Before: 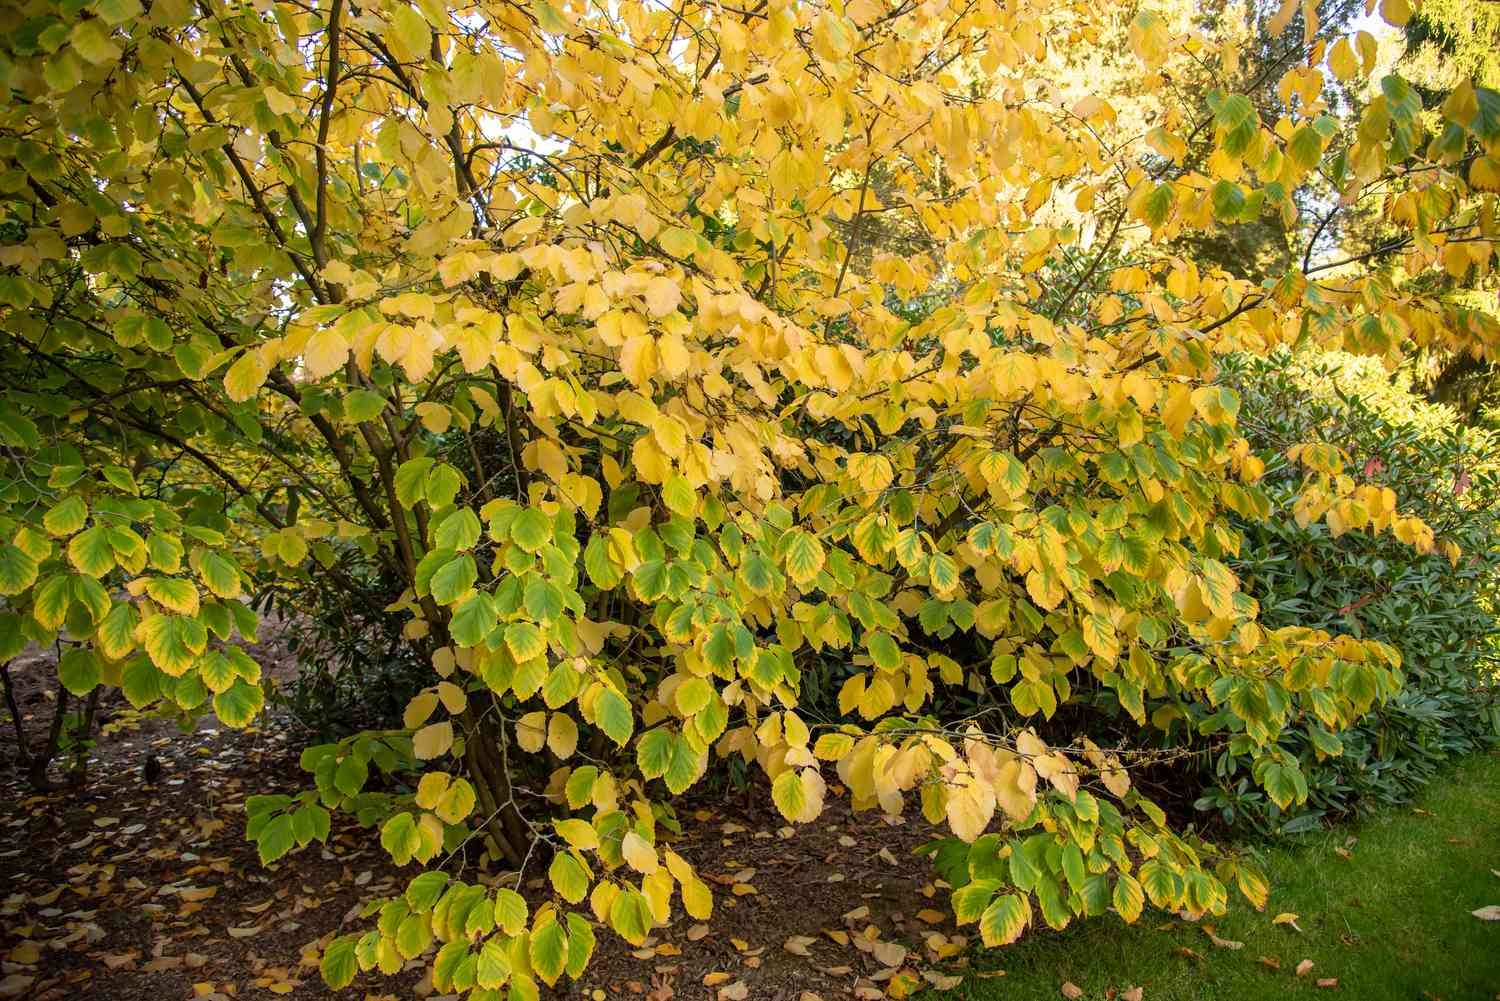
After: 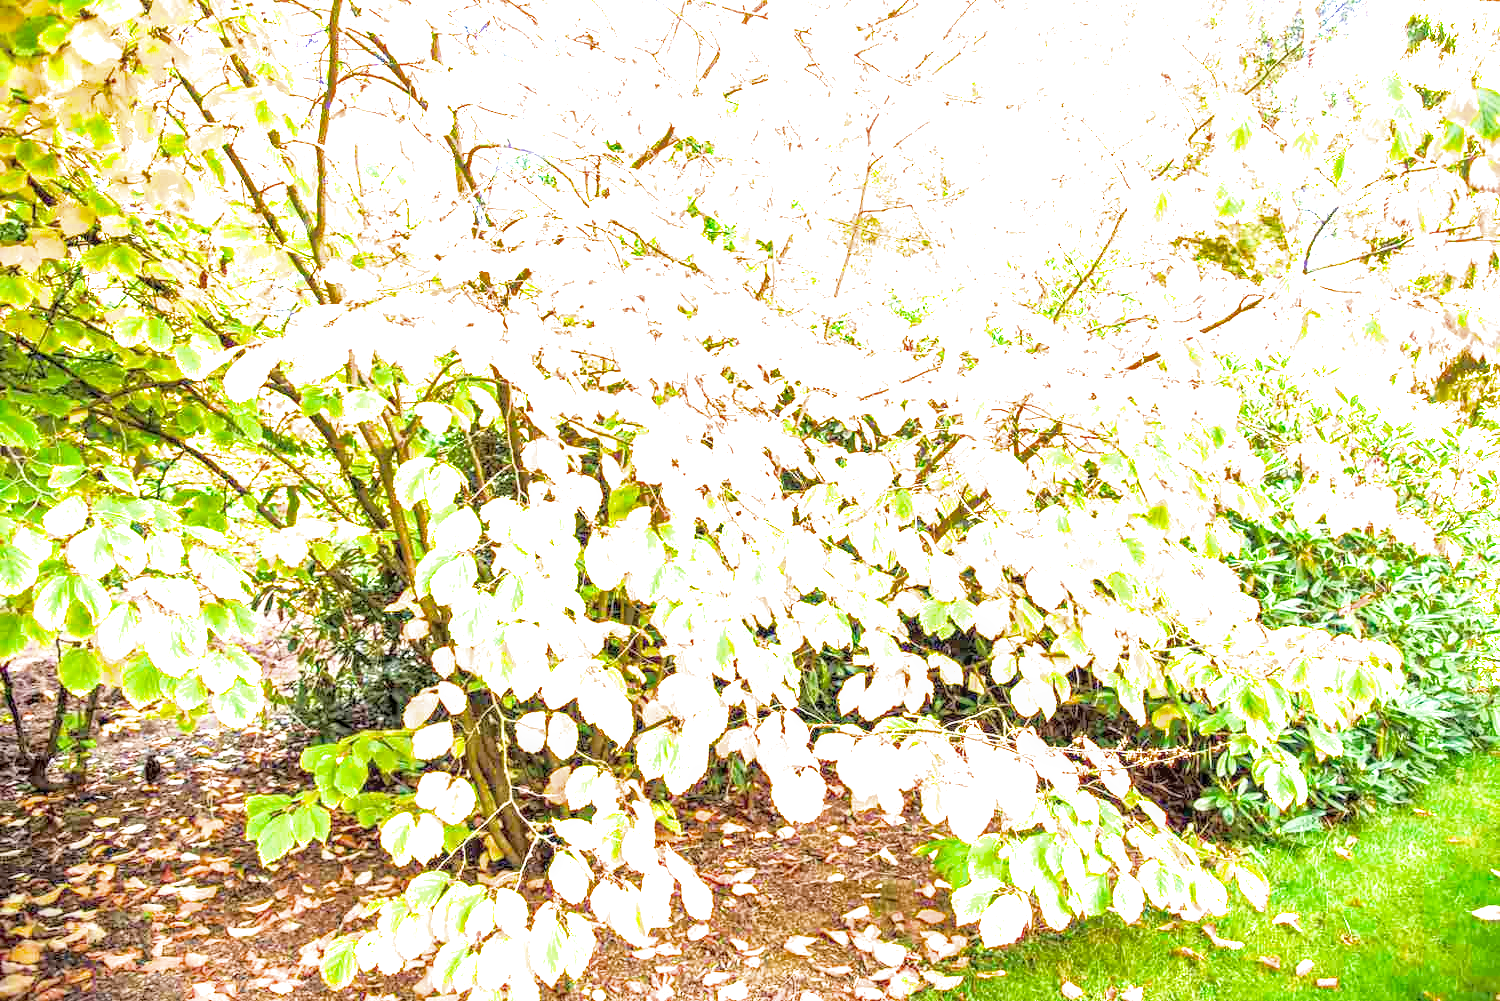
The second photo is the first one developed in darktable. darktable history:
shadows and highlights: on, module defaults
local contrast: on, module defaults
exposure: black level correction 0, exposure 4 EV, compensate exposure bias true, compensate highlight preservation false
filmic rgb: black relative exposure -5 EV, hardness 2.88, contrast 1.3, highlights saturation mix -10%
